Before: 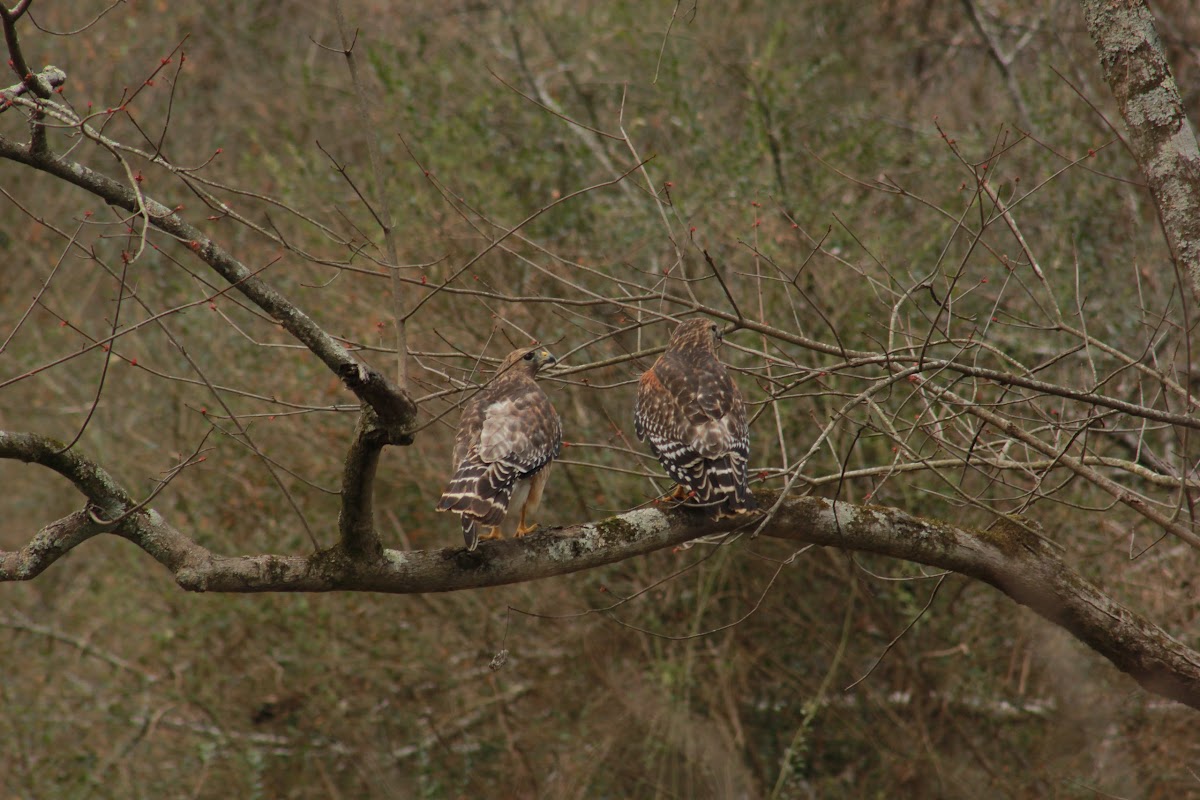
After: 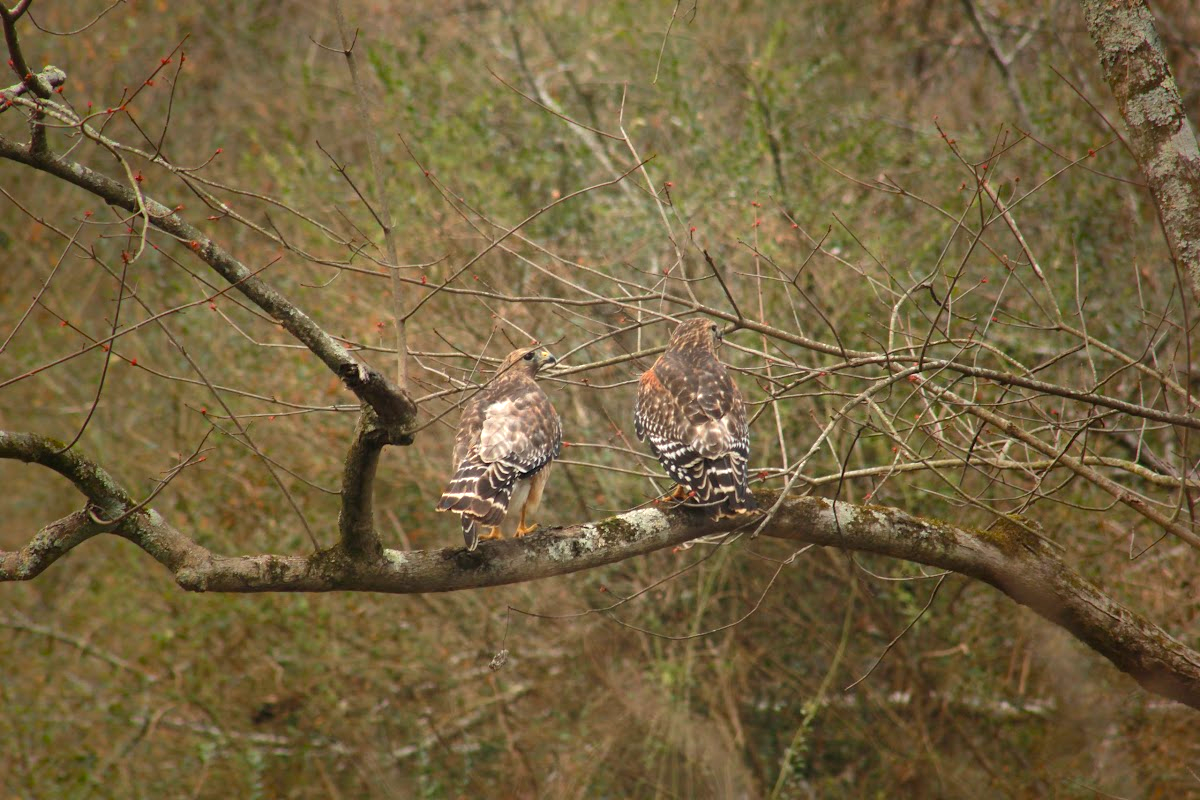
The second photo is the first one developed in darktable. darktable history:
vignetting: fall-off start 16.41%, fall-off radius 100.62%, saturation 0.372, width/height ratio 0.72
exposure: black level correction 0, exposure 1.199 EV, compensate exposure bias true, compensate highlight preservation false
